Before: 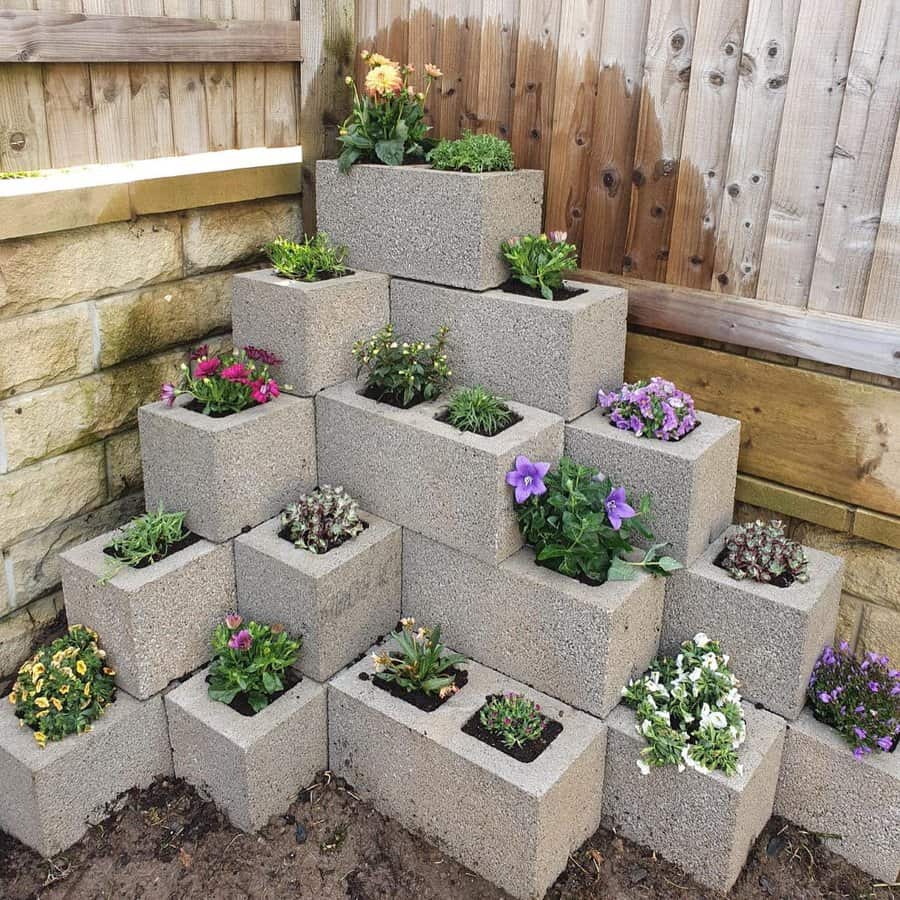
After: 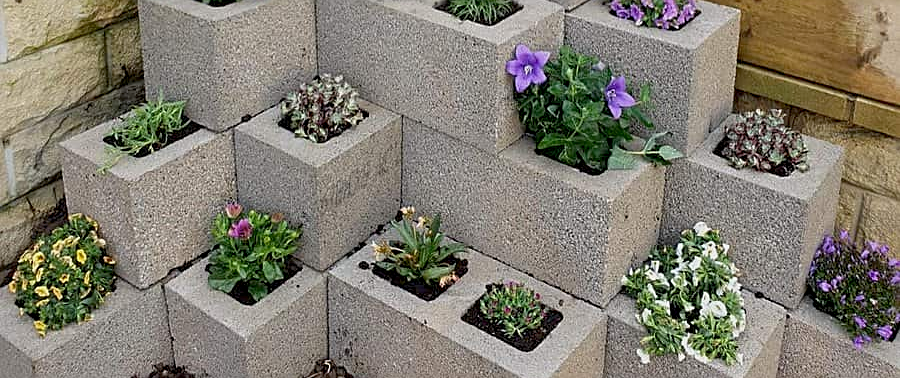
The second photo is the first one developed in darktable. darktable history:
crop: top 45.67%, bottom 12.224%
exposure: black level correction 0.01, exposure 0.017 EV, compensate highlight preservation false
sharpen: on, module defaults
shadows and highlights: radius 122.53, shadows 21.66, white point adjustment -9.54, highlights -12.41, soften with gaussian
